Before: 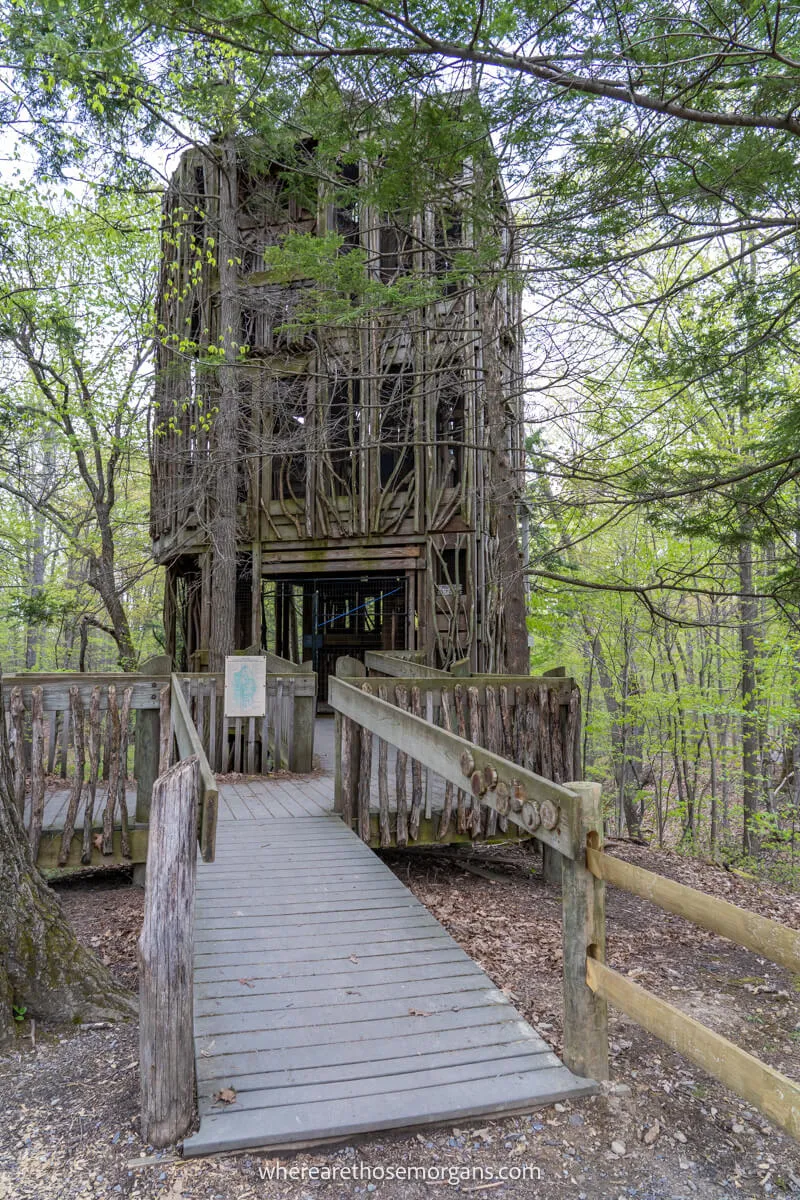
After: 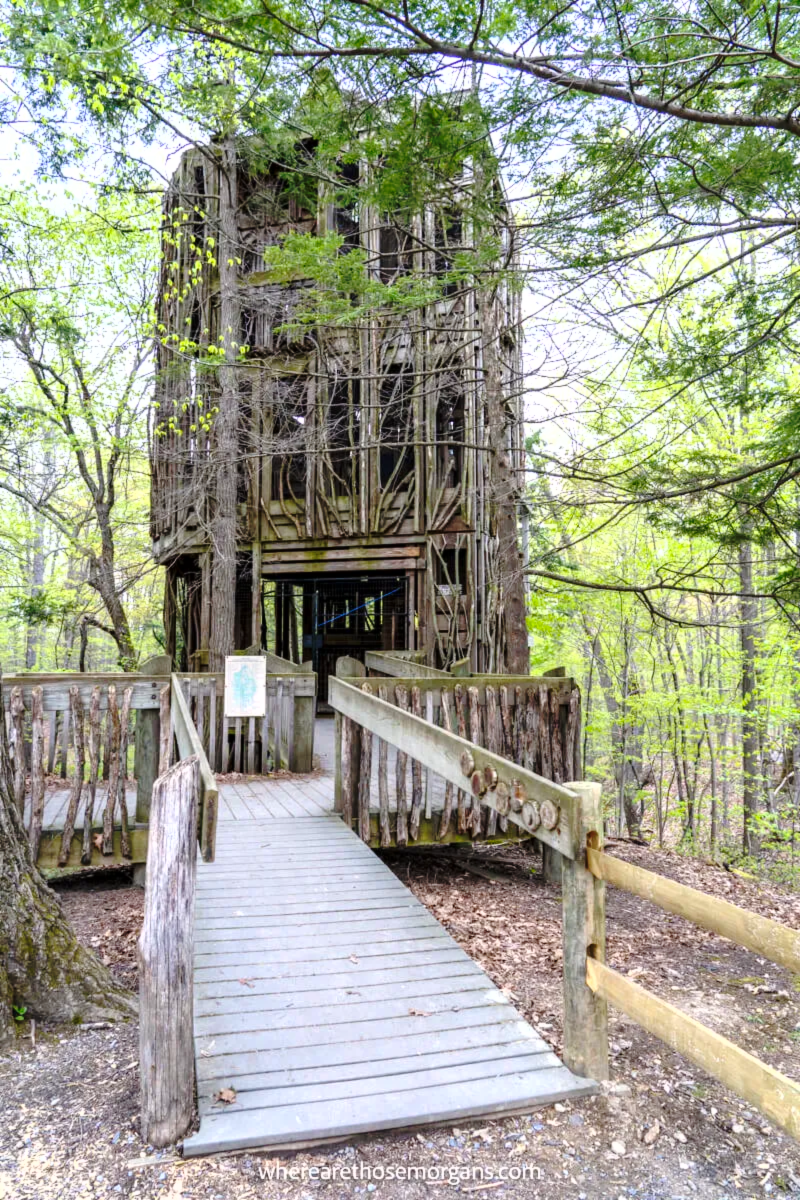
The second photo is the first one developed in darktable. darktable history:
exposure: black level correction 0.001, exposure 1 EV, compensate highlight preservation false
base curve: curves: ch0 [(0, 0) (0.073, 0.04) (0.157, 0.139) (0.492, 0.492) (0.758, 0.758) (1, 1)], preserve colors none
lowpass: radius 0.5, unbound 0
